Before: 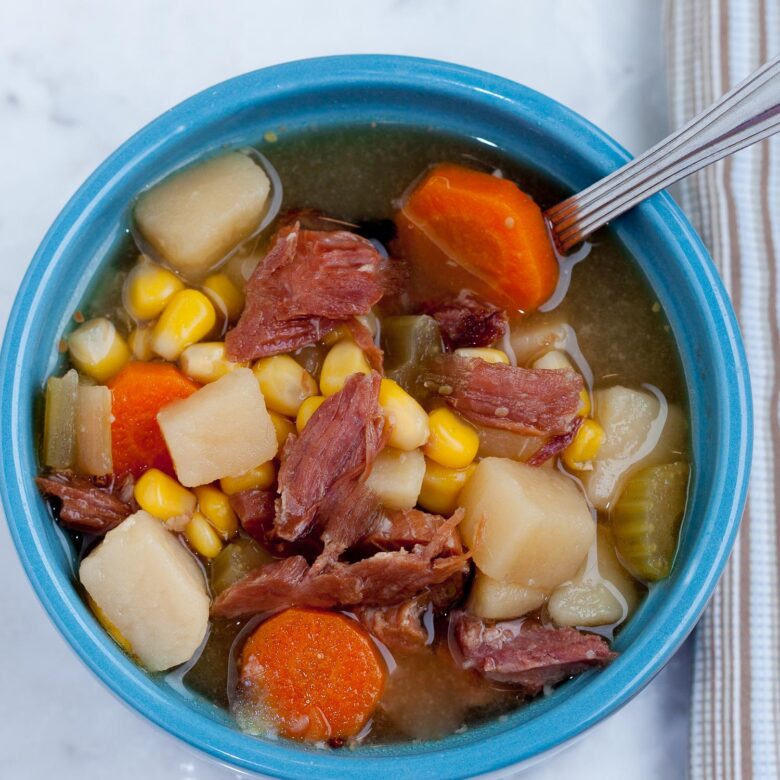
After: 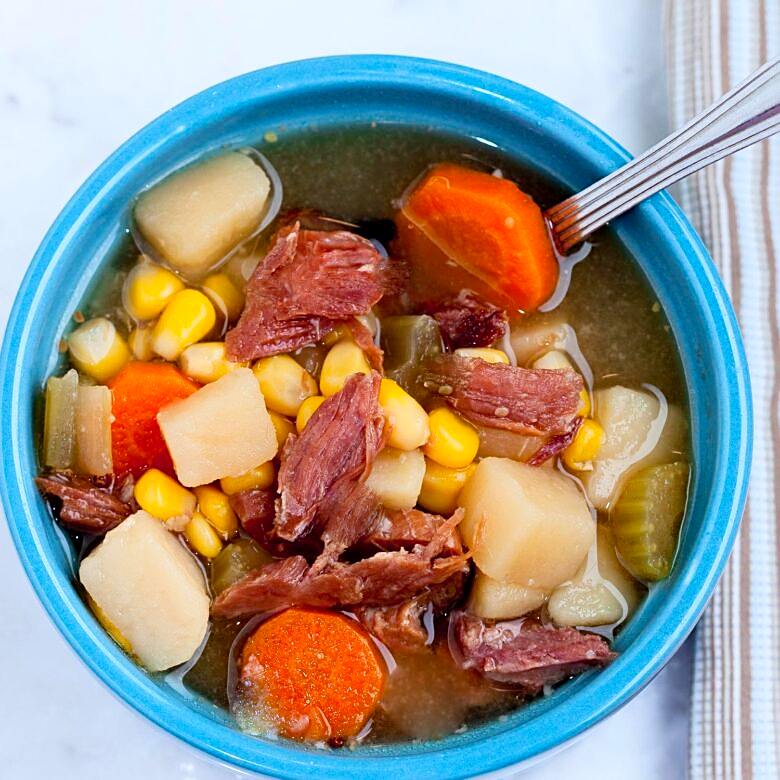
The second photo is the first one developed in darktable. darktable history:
exposure: black level correction 0.001, compensate highlight preservation false
sharpen: on, module defaults
contrast brightness saturation: contrast 0.2, brightness 0.16, saturation 0.22
